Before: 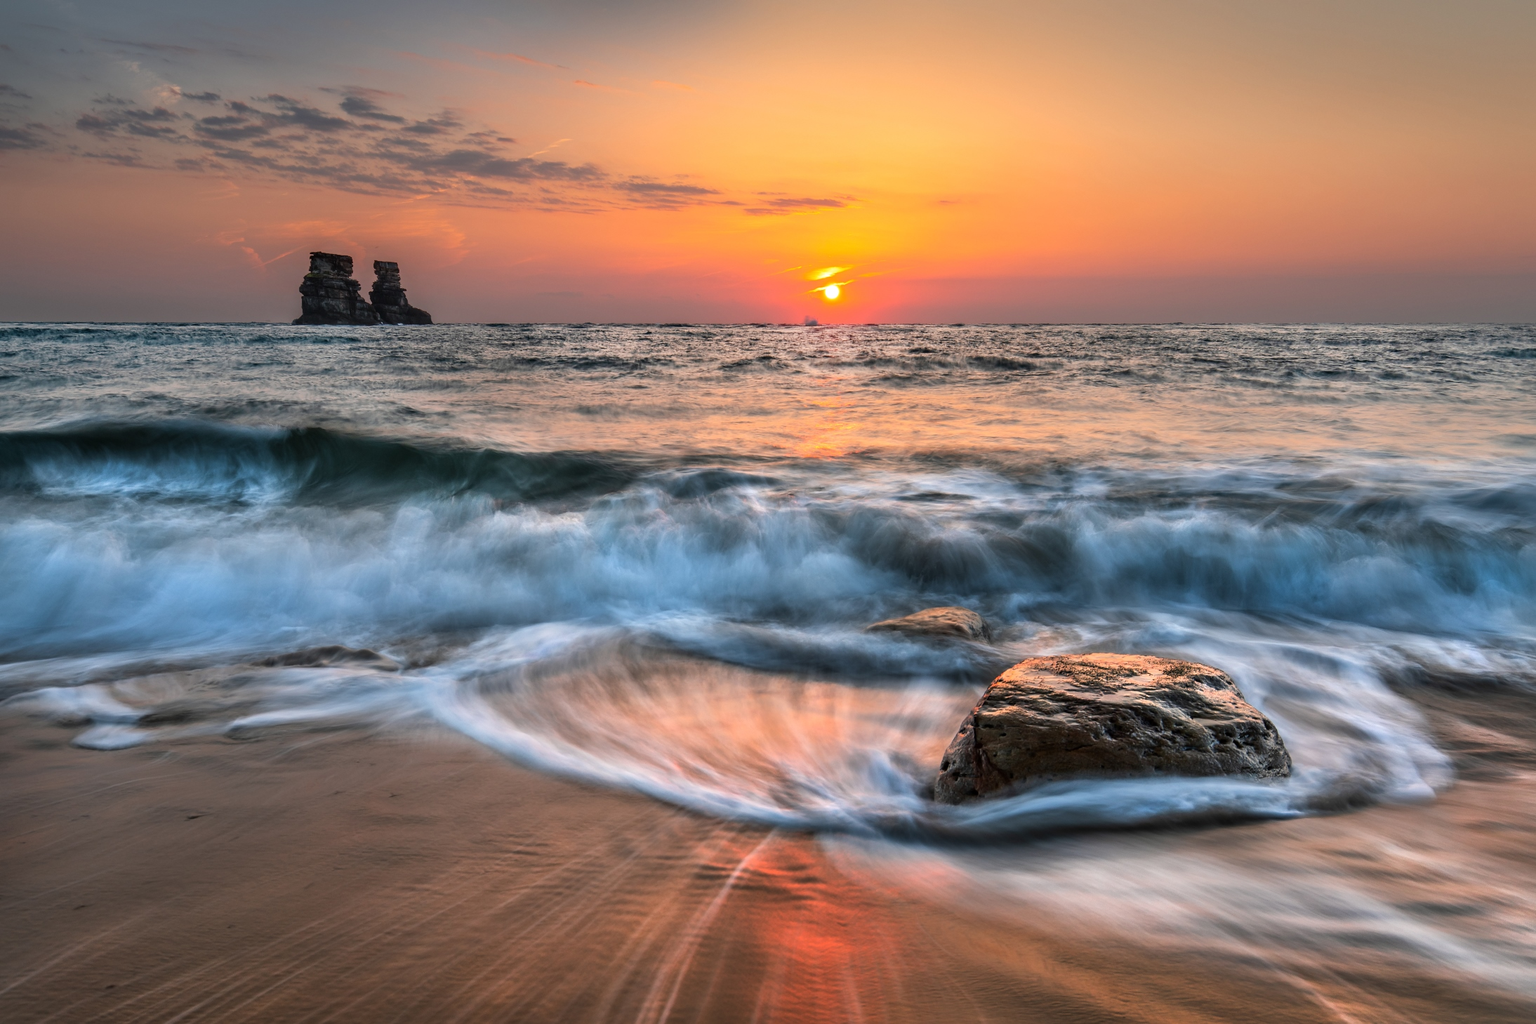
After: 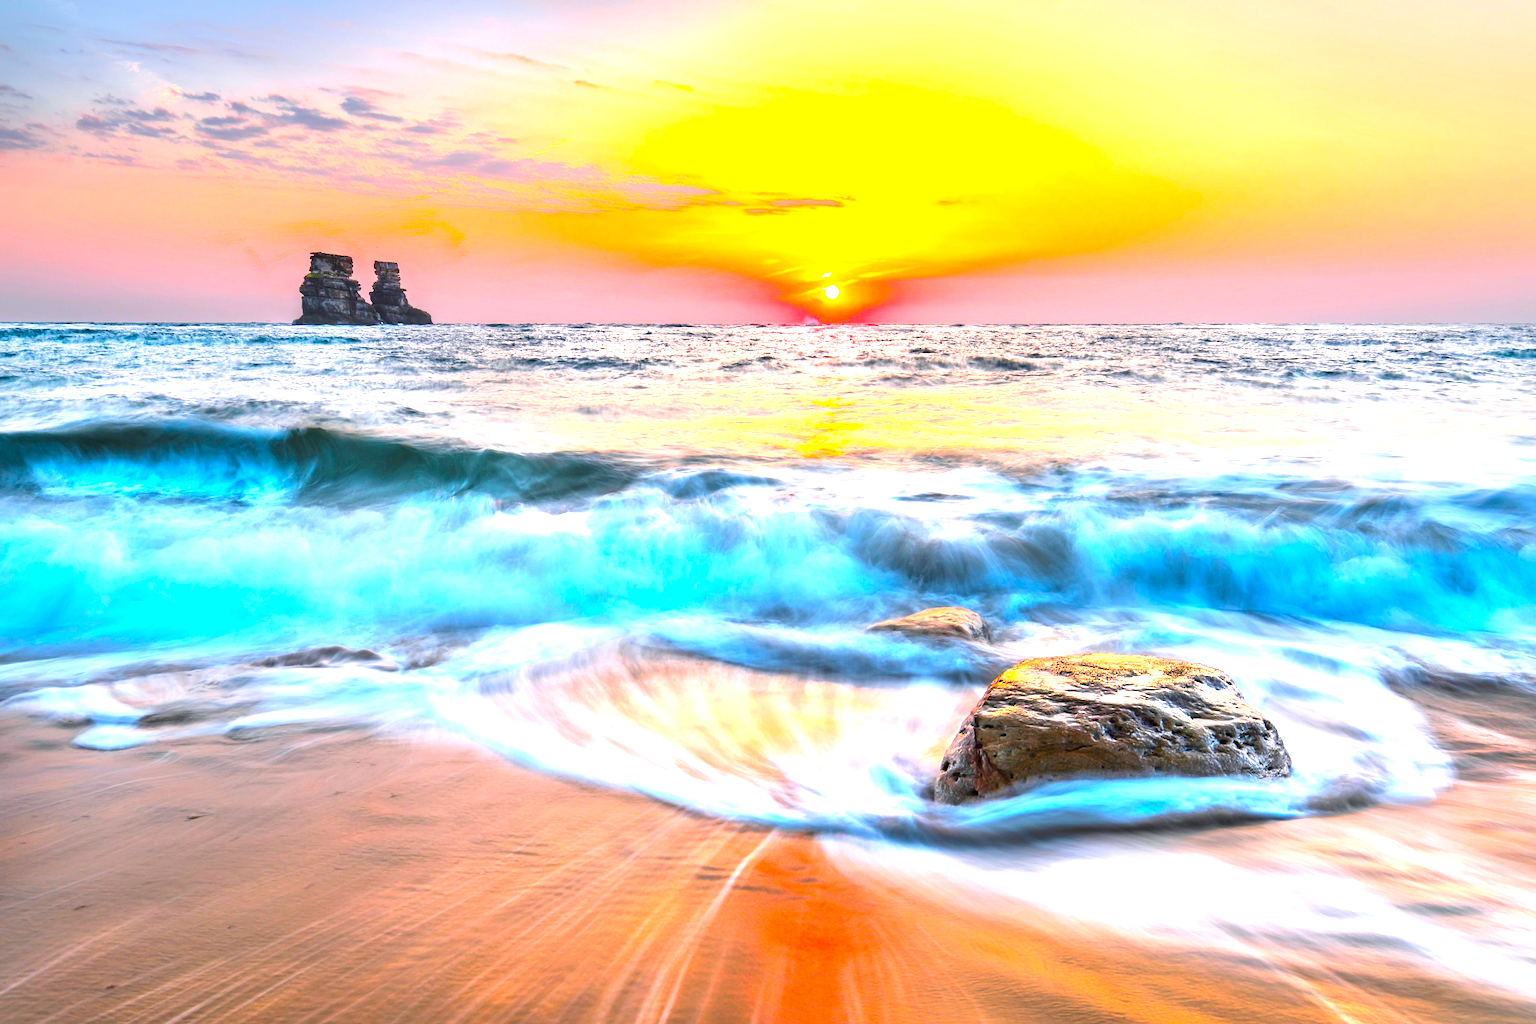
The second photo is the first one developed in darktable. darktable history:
exposure: black level correction 0, exposure 1.9 EV, compensate highlight preservation false
color balance rgb: linear chroma grading › global chroma 15%, perceptual saturation grading › global saturation 30%
contrast brightness saturation: contrast 0.07, brightness 0.08, saturation 0.18
white balance: red 0.984, blue 1.059
